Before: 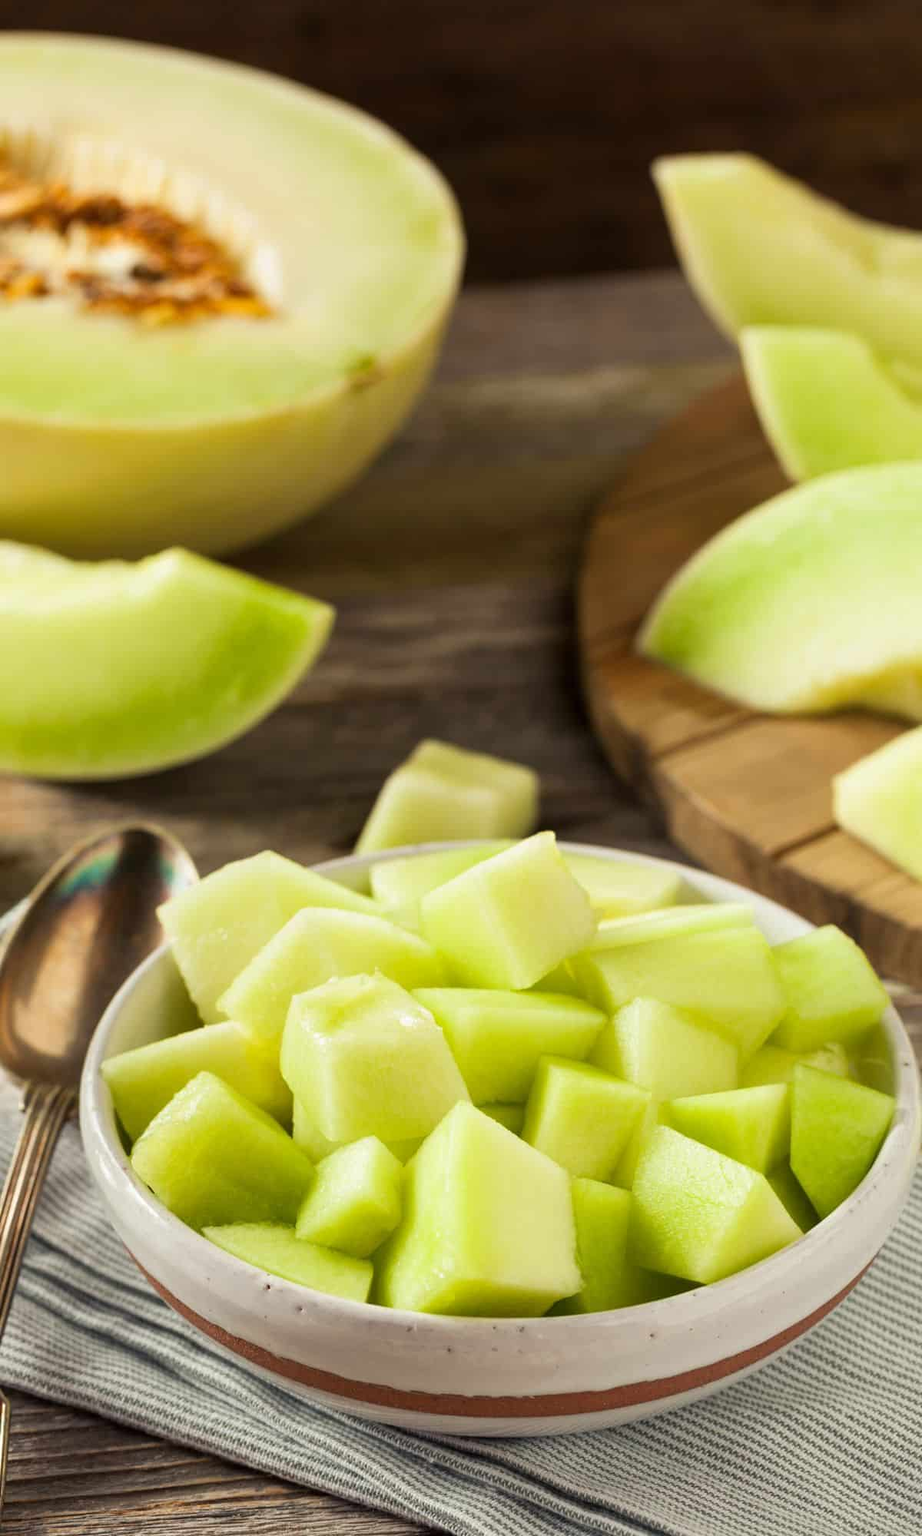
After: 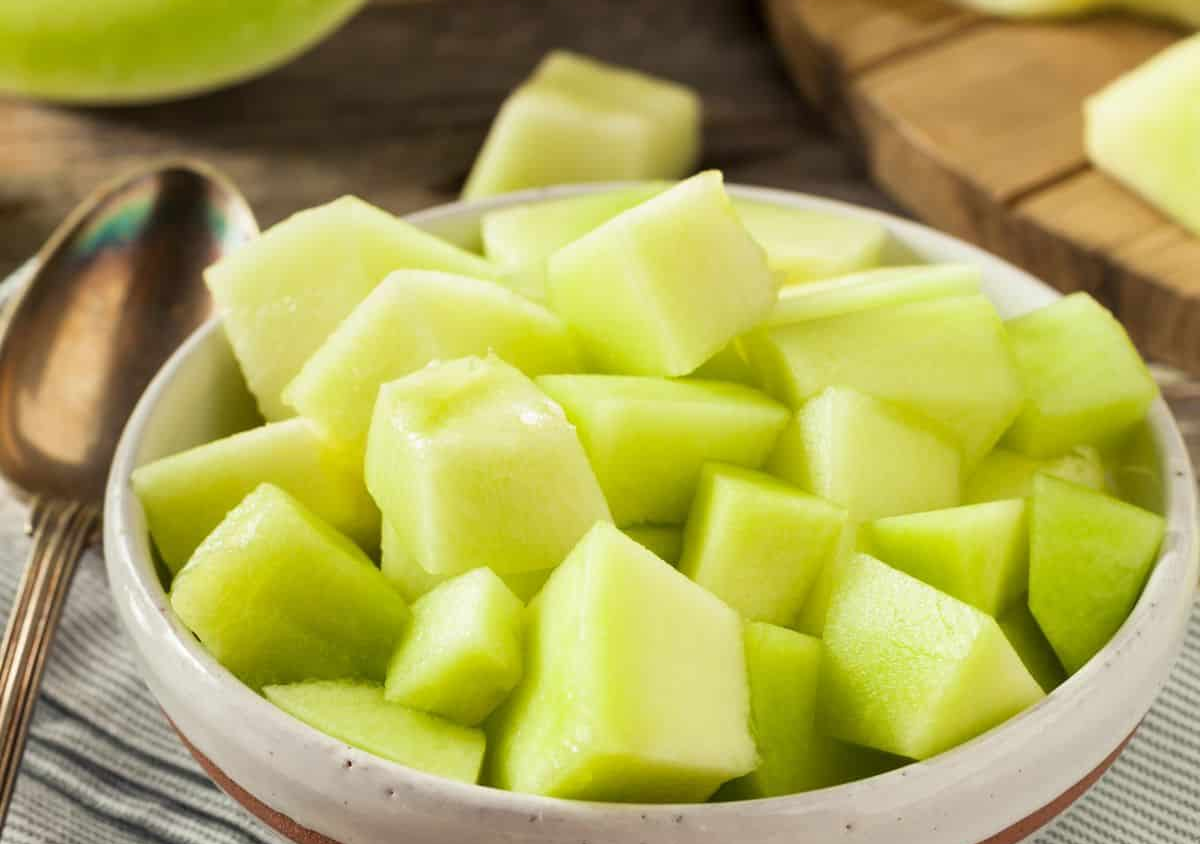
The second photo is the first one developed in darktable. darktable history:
crop: top 45.604%, bottom 12.165%
